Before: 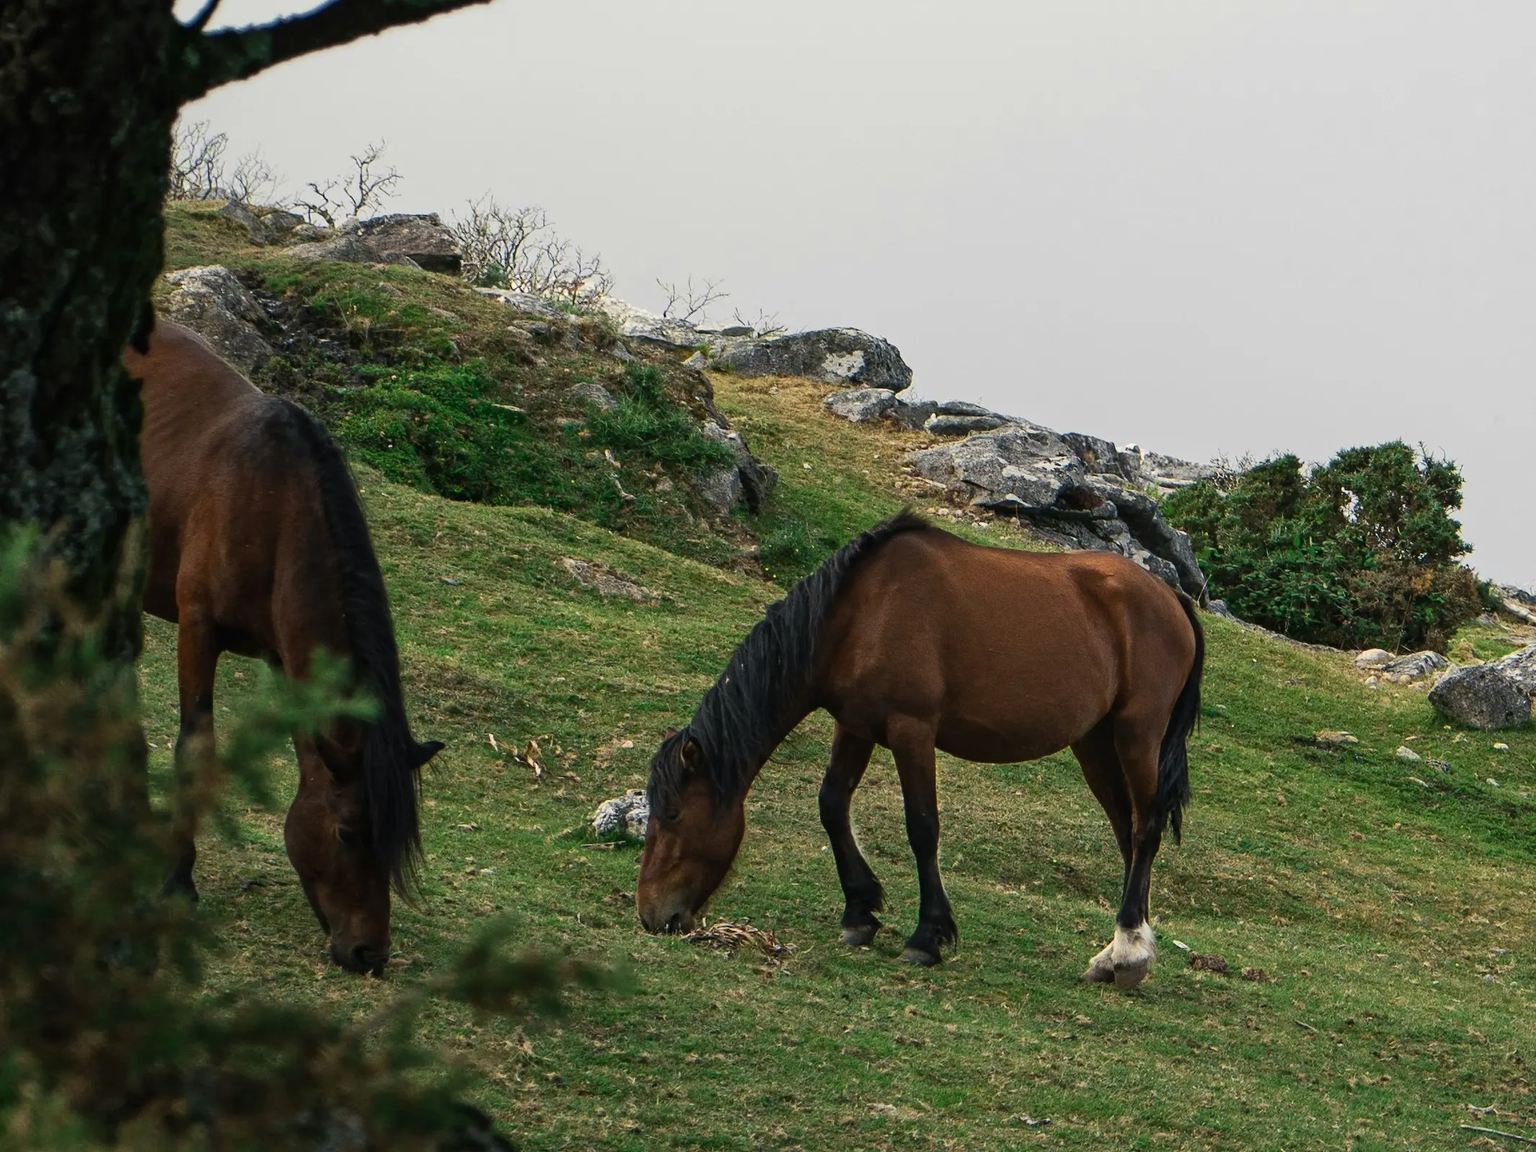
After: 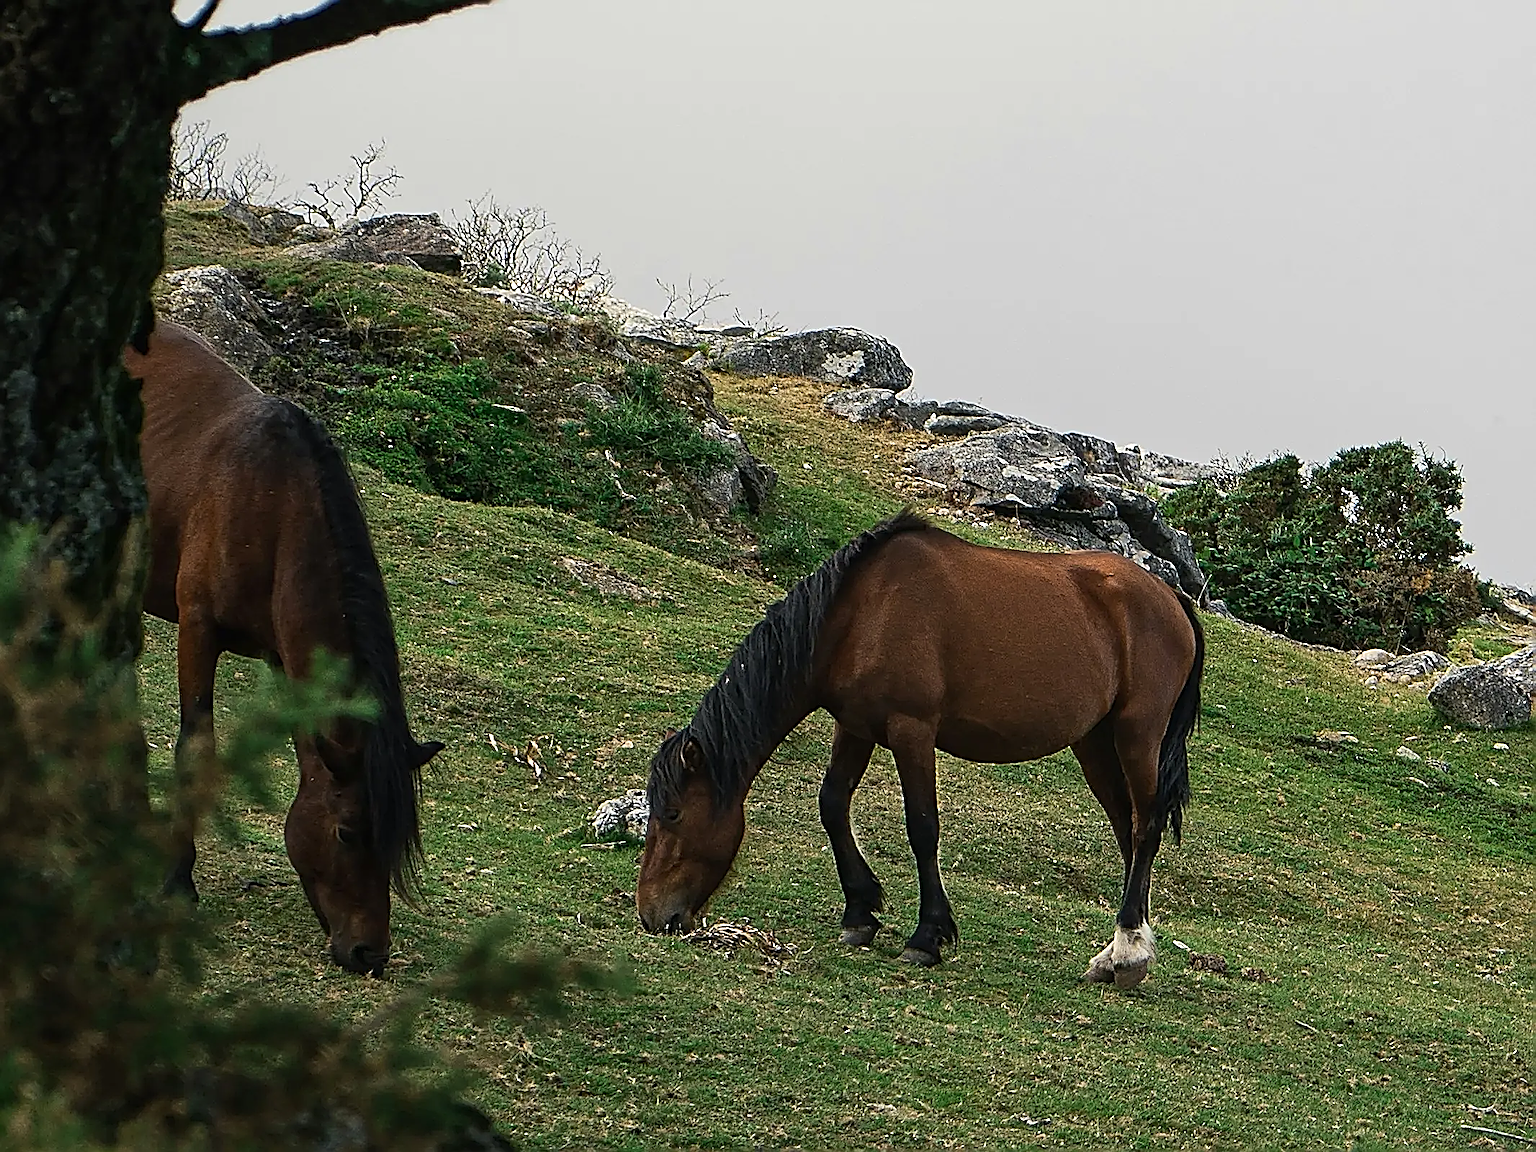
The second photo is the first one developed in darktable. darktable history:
sharpen: amount 1.985
